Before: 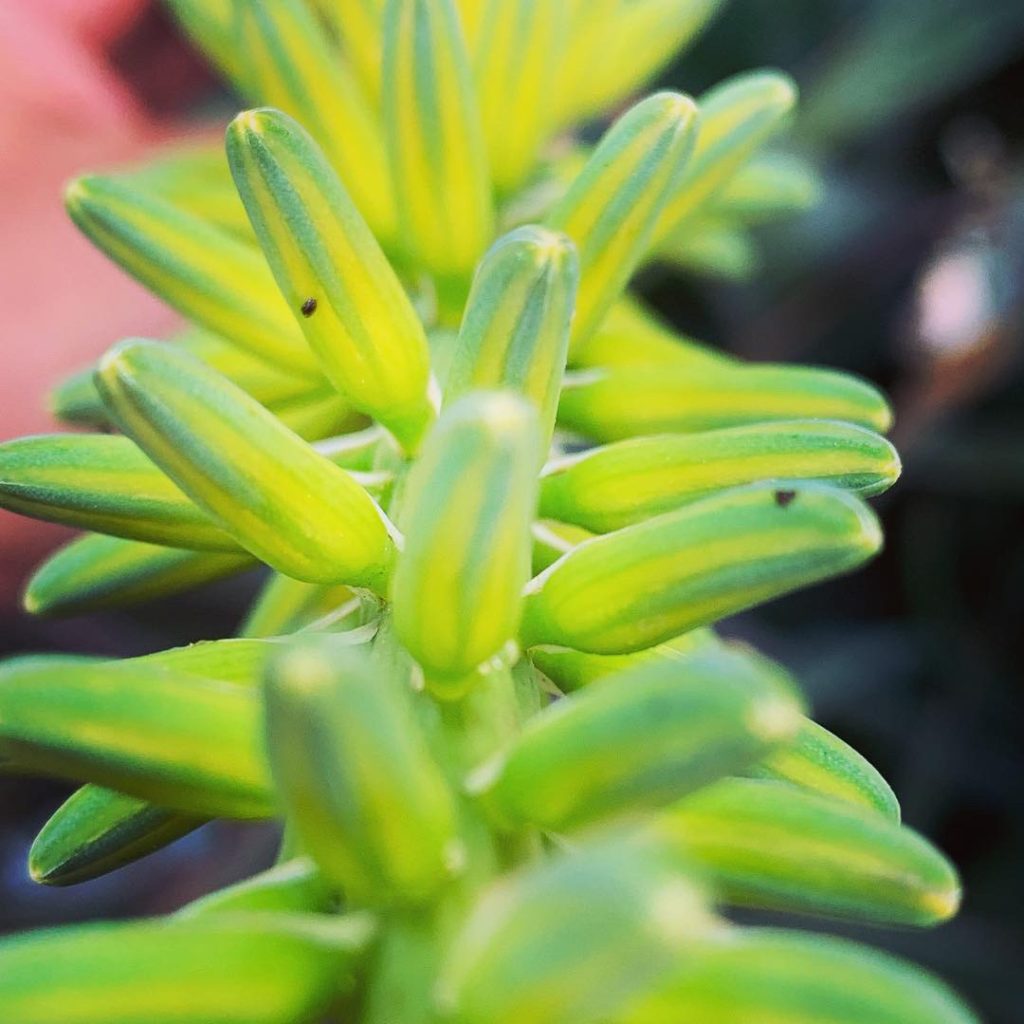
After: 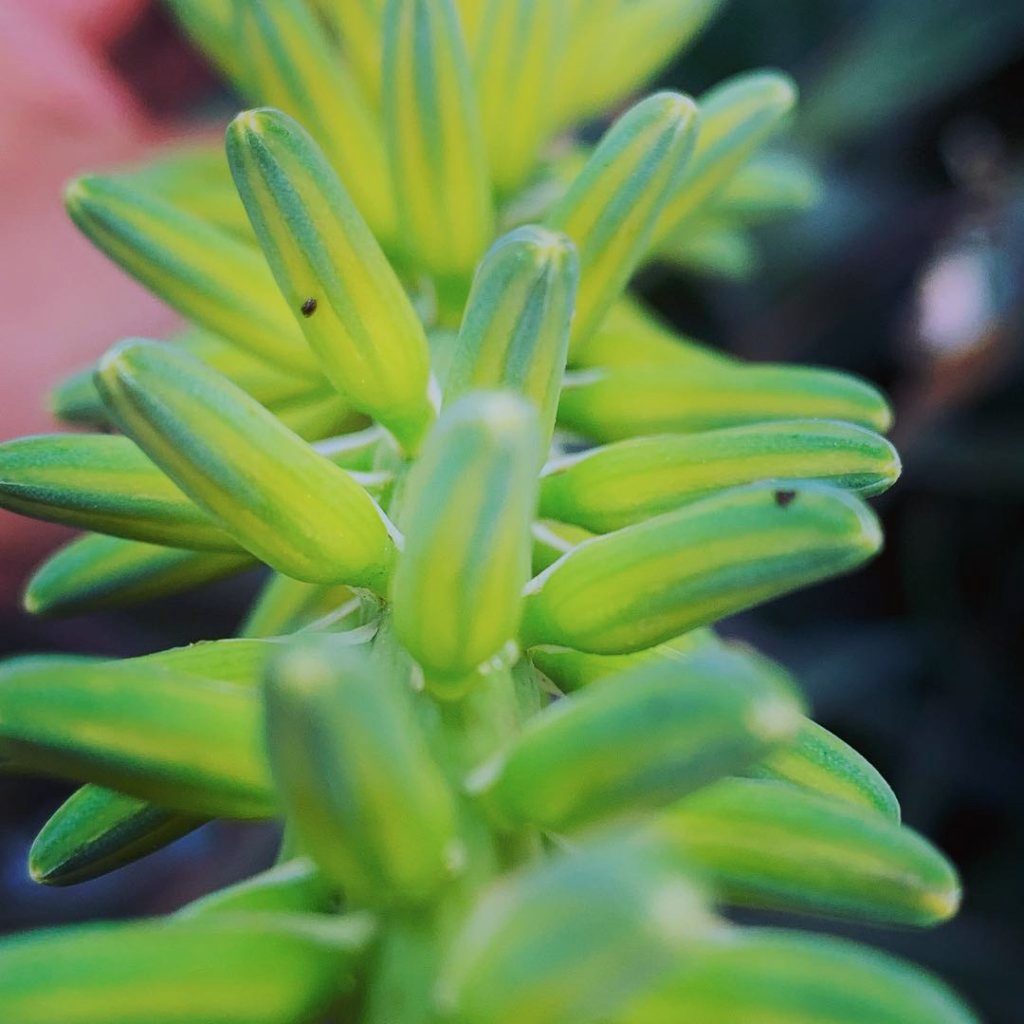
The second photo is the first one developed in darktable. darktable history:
color calibration: x 0.372, y 0.386, temperature 4283.97 K
exposure: exposure -0.492 EV, compensate highlight preservation false
